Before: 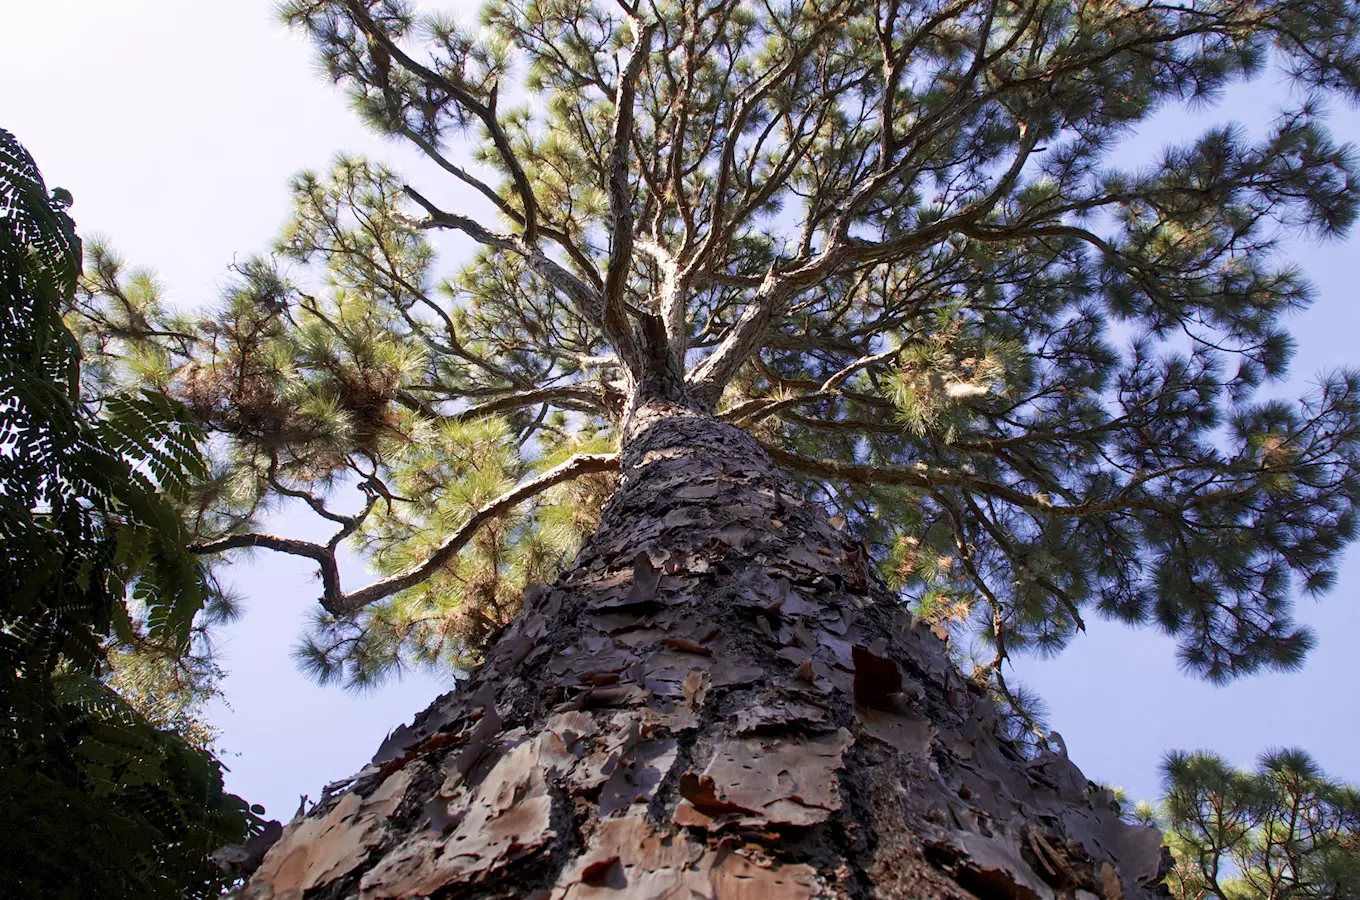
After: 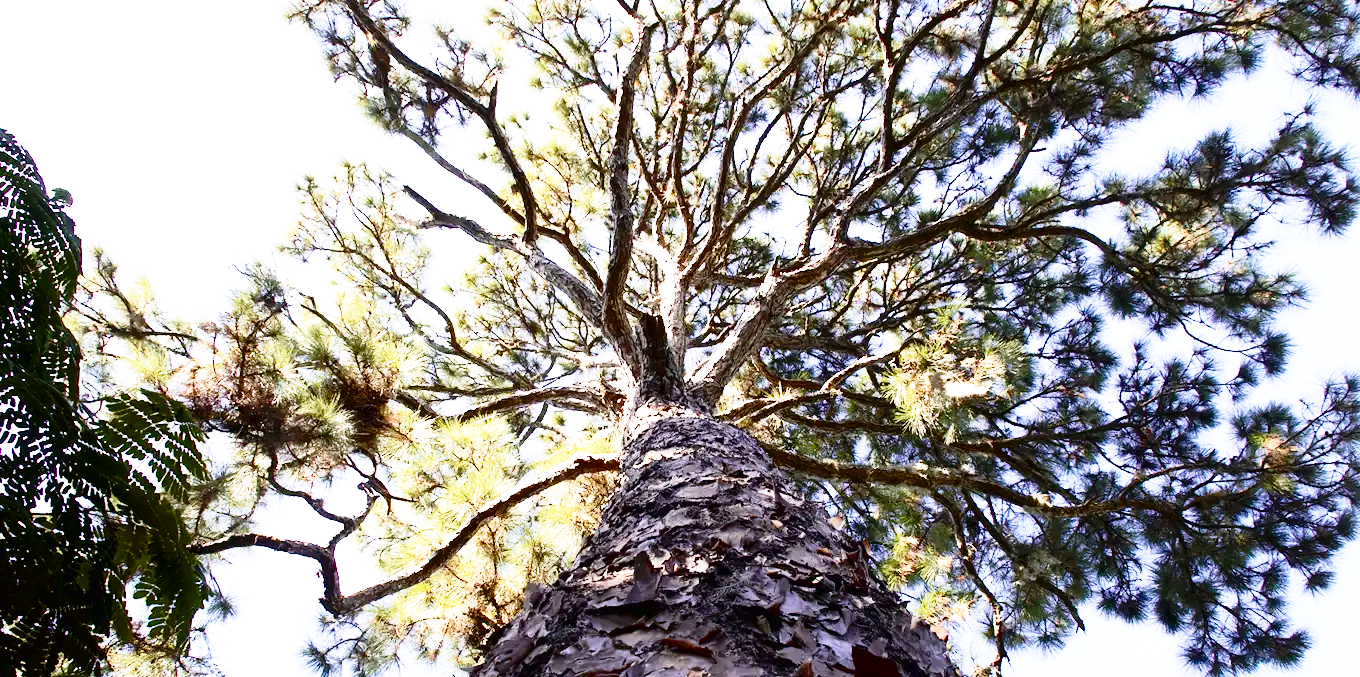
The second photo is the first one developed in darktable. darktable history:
contrast equalizer: y [[0.5 ×6], [0.5 ×6], [0.5 ×6], [0, 0.033, 0.067, 0.1, 0.133, 0.167], [0, 0.05, 0.1, 0.15, 0.2, 0.25]], mix -0.188
exposure: black level correction 0, exposure 1.2 EV, compensate exposure bias true, compensate highlight preservation false
tone curve: curves: ch0 [(0.016, 0.011) (0.204, 0.146) (0.515, 0.476) (0.78, 0.795) (1, 0.981)], color space Lab, linked channels
contrast brightness saturation: brightness -0.216, saturation 0.084
base curve: curves: ch0 [(0, 0) (0.032, 0.037) (0.105, 0.228) (0.435, 0.76) (0.856, 0.983) (1, 1)], preserve colors none
crop: bottom 24.757%
